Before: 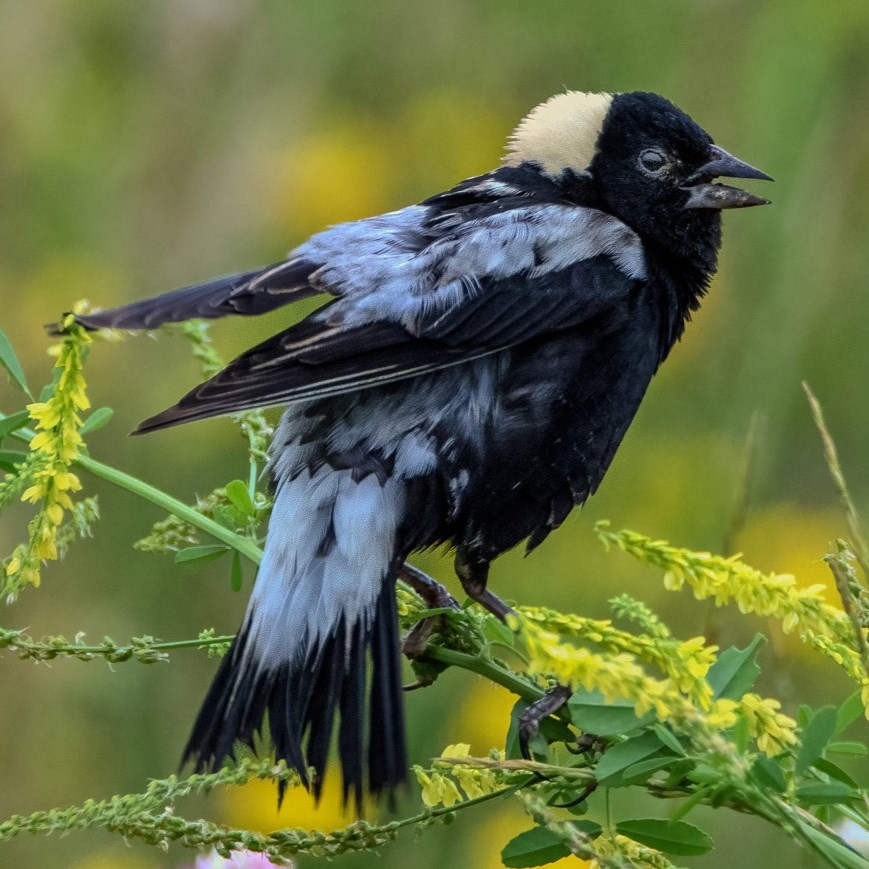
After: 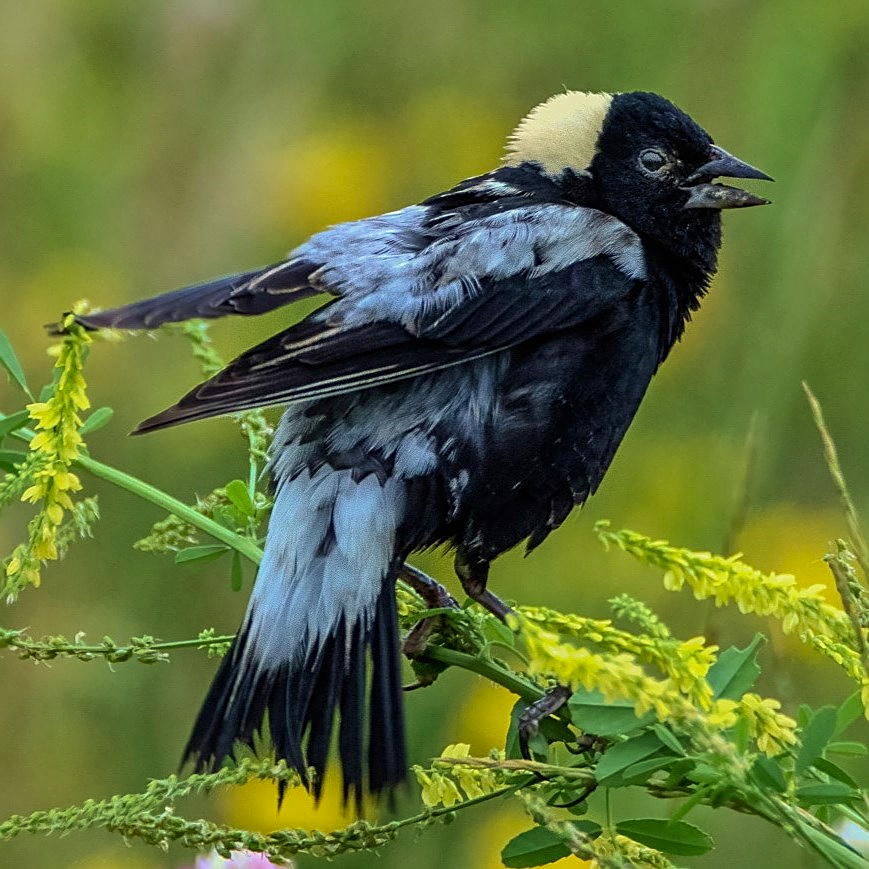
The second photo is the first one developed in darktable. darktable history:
velvia: on, module defaults
color correction: highlights a* -4.28, highlights b* 6.53
sharpen: on, module defaults
